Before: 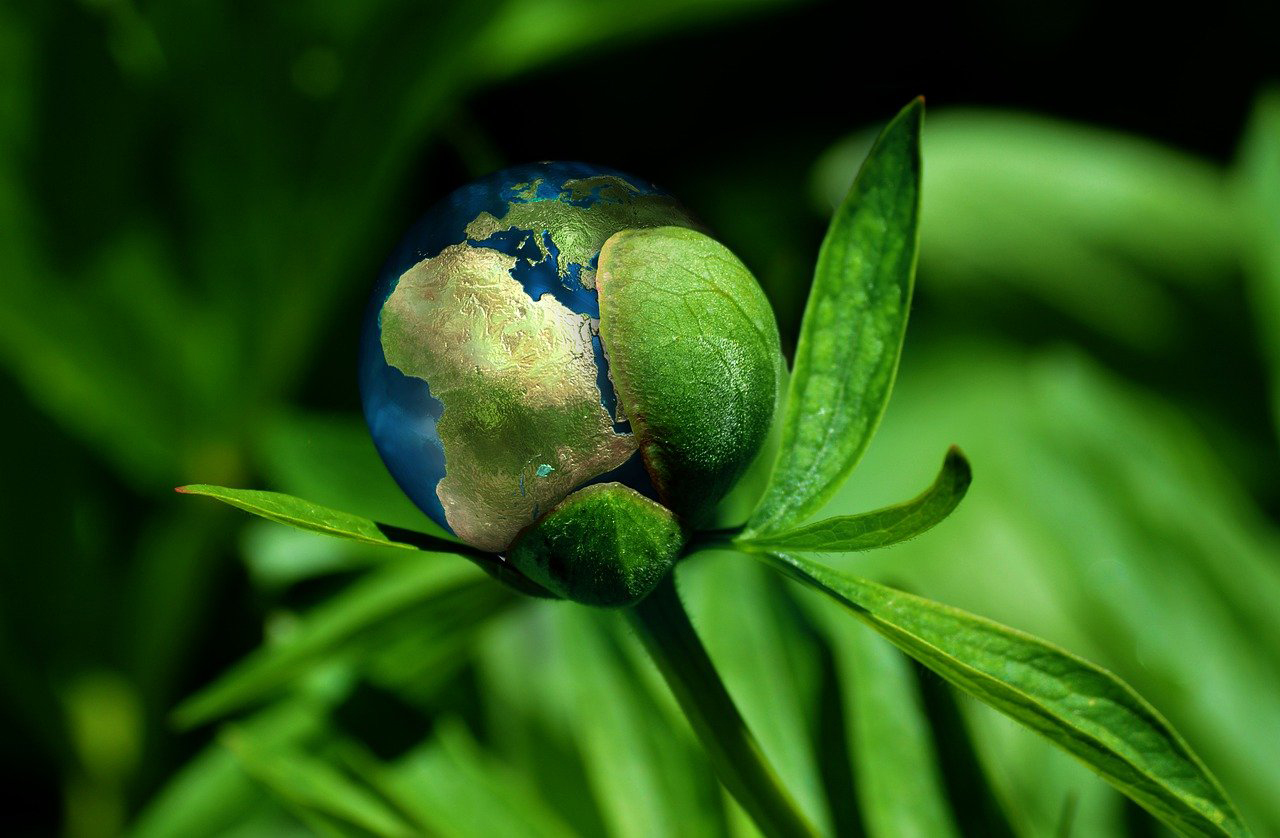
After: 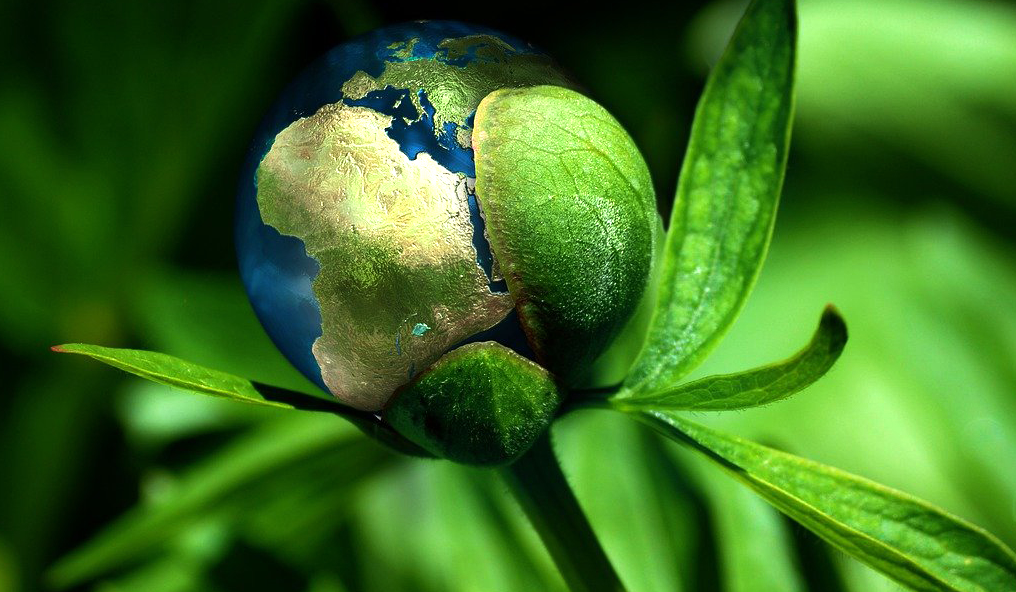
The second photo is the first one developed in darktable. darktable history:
crop: left 9.712%, top 16.928%, right 10.845%, bottom 12.332%
tone equalizer: -8 EV 0.001 EV, -7 EV -0.002 EV, -6 EV 0.002 EV, -5 EV -0.03 EV, -4 EV -0.116 EV, -3 EV -0.169 EV, -2 EV 0.24 EV, -1 EV 0.702 EV, +0 EV 0.493 EV
